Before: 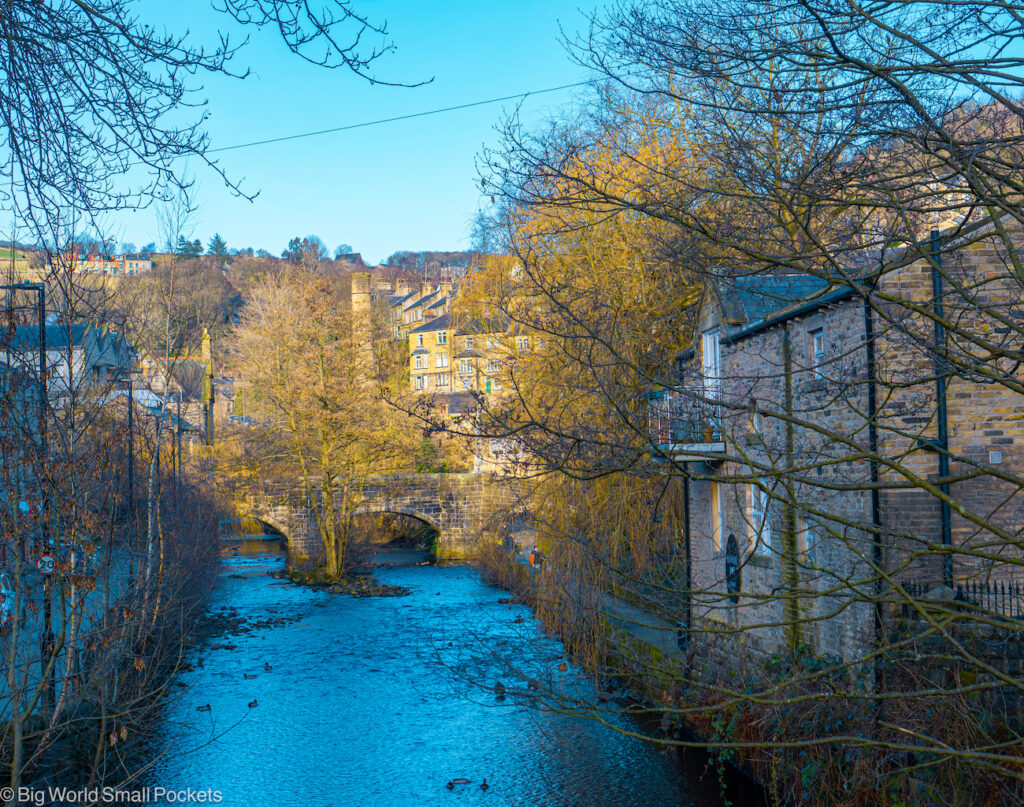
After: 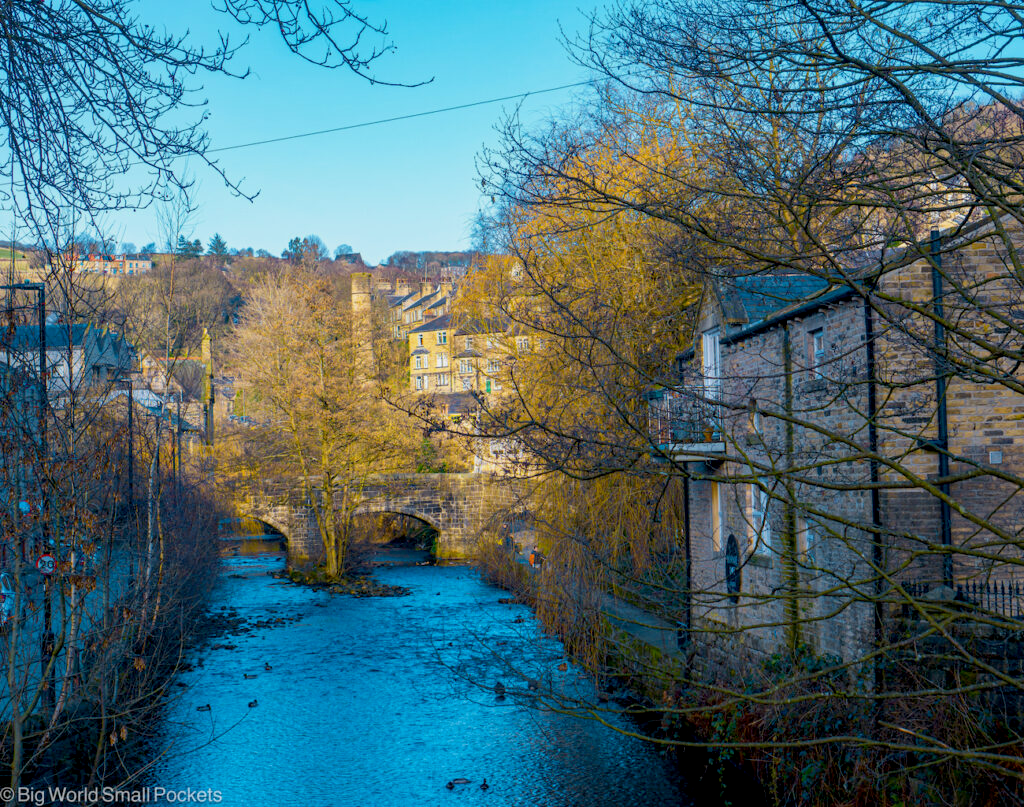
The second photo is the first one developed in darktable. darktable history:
exposure: black level correction 0.009, exposure -0.159 EV, compensate highlight preservation false
